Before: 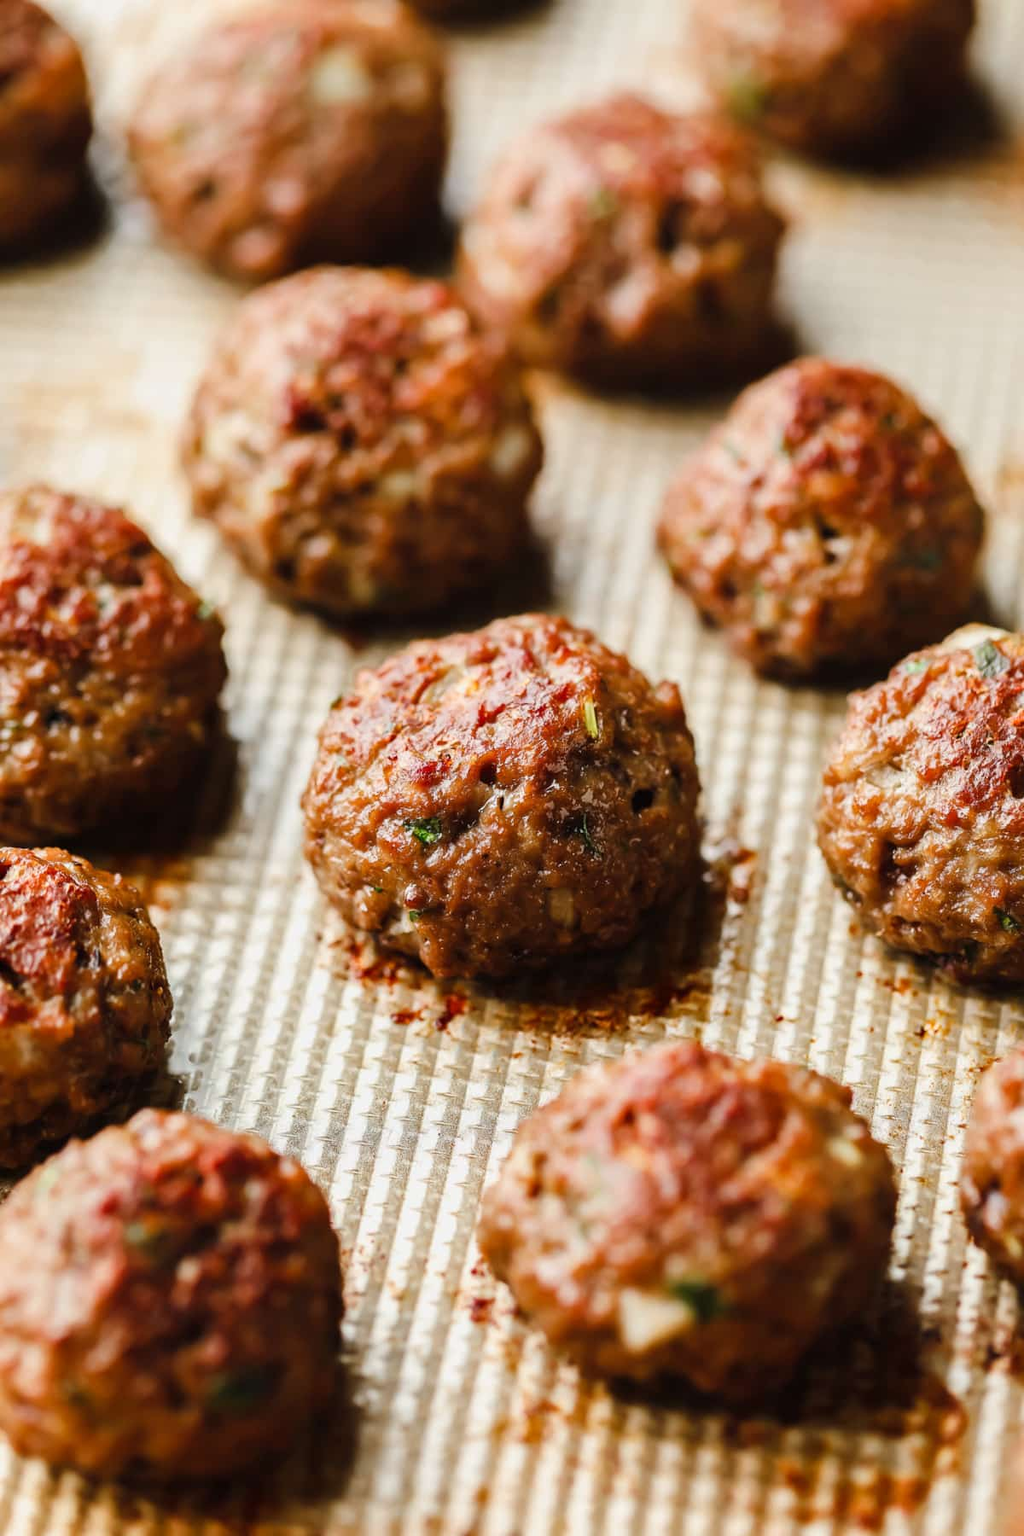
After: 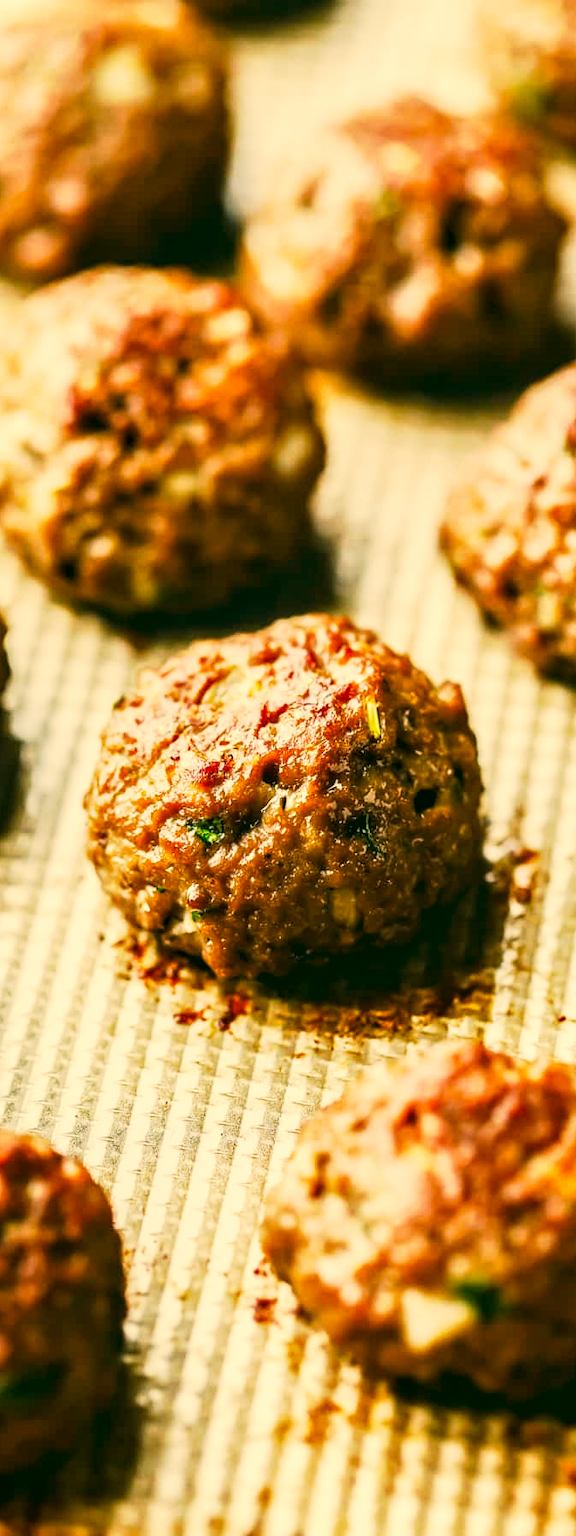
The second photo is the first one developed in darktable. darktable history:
crop: left 21.262%, right 22.414%
base curve: curves: ch0 [(0, 0) (0.005, 0.002) (0.193, 0.295) (0.399, 0.664) (0.75, 0.928) (1, 1)], exposure shift 0.01, preserve colors none
local contrast: on, module defaults
color correction: highlights a* 4.82, highlights b* 24.71, shadows a* -16.27, shadows b* 3.94
